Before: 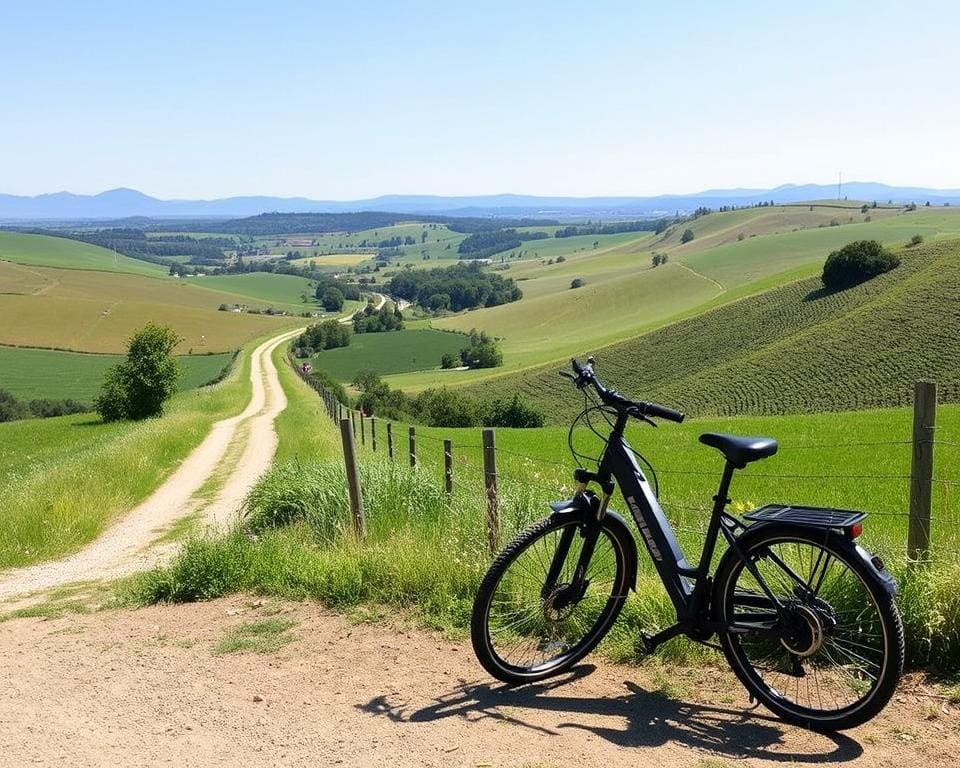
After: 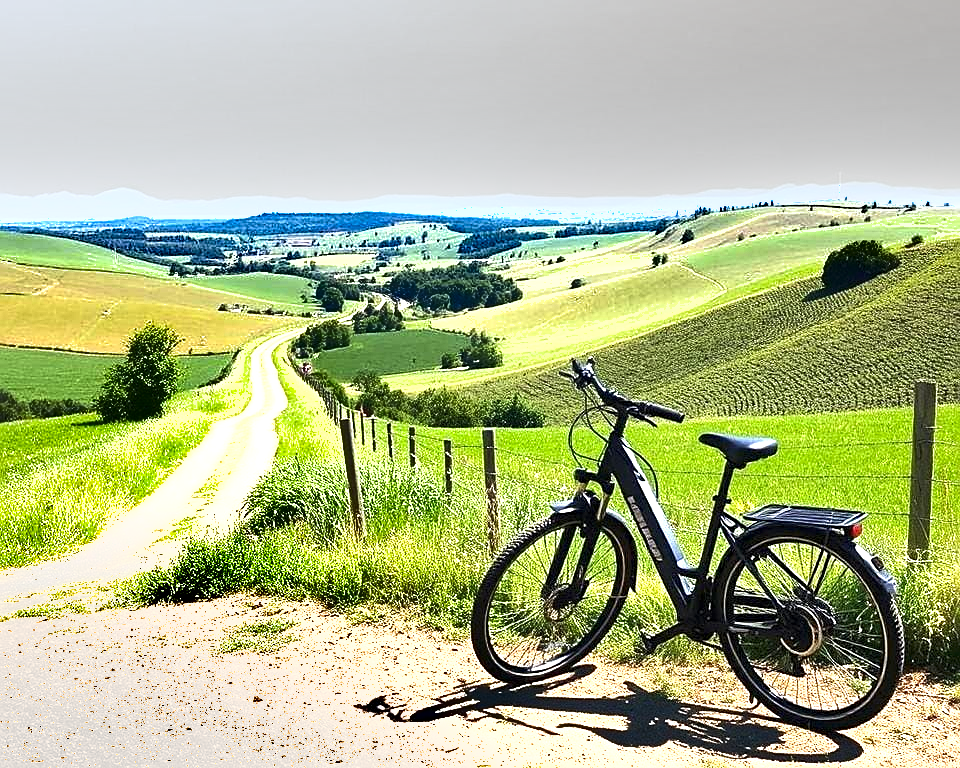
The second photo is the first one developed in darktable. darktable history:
exposure: black level correction 0, exposure 1.45 EV, compensate exposure bias true, compensate highlight preservation false
sharpen: on, module defaults
shadows and highlights: shadows 60, soften with gaussian
